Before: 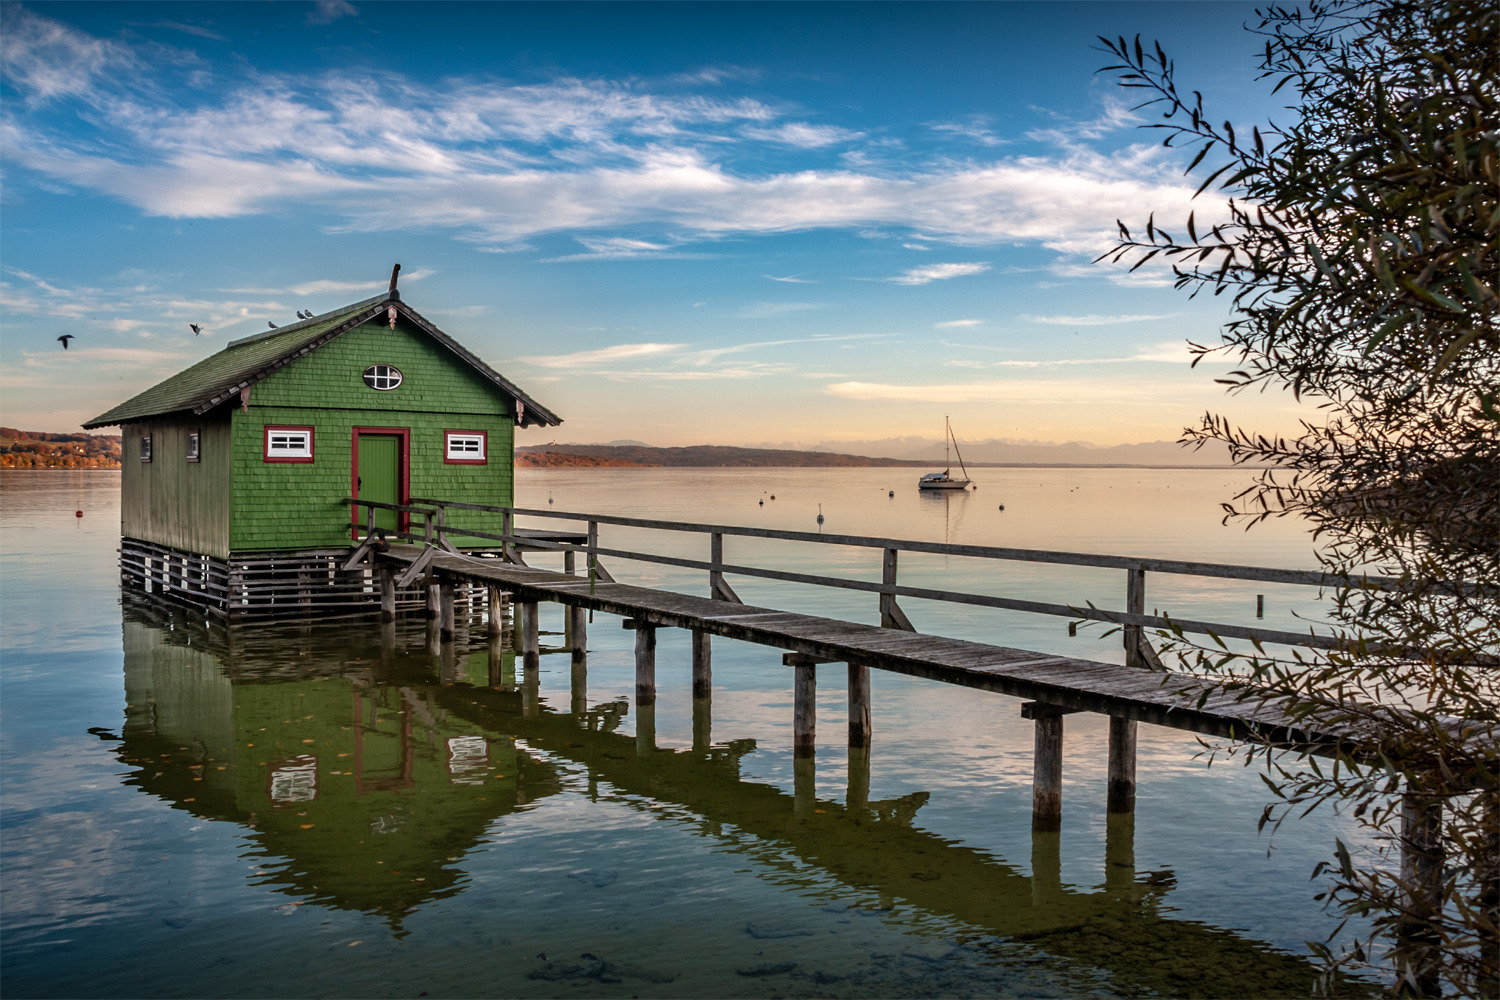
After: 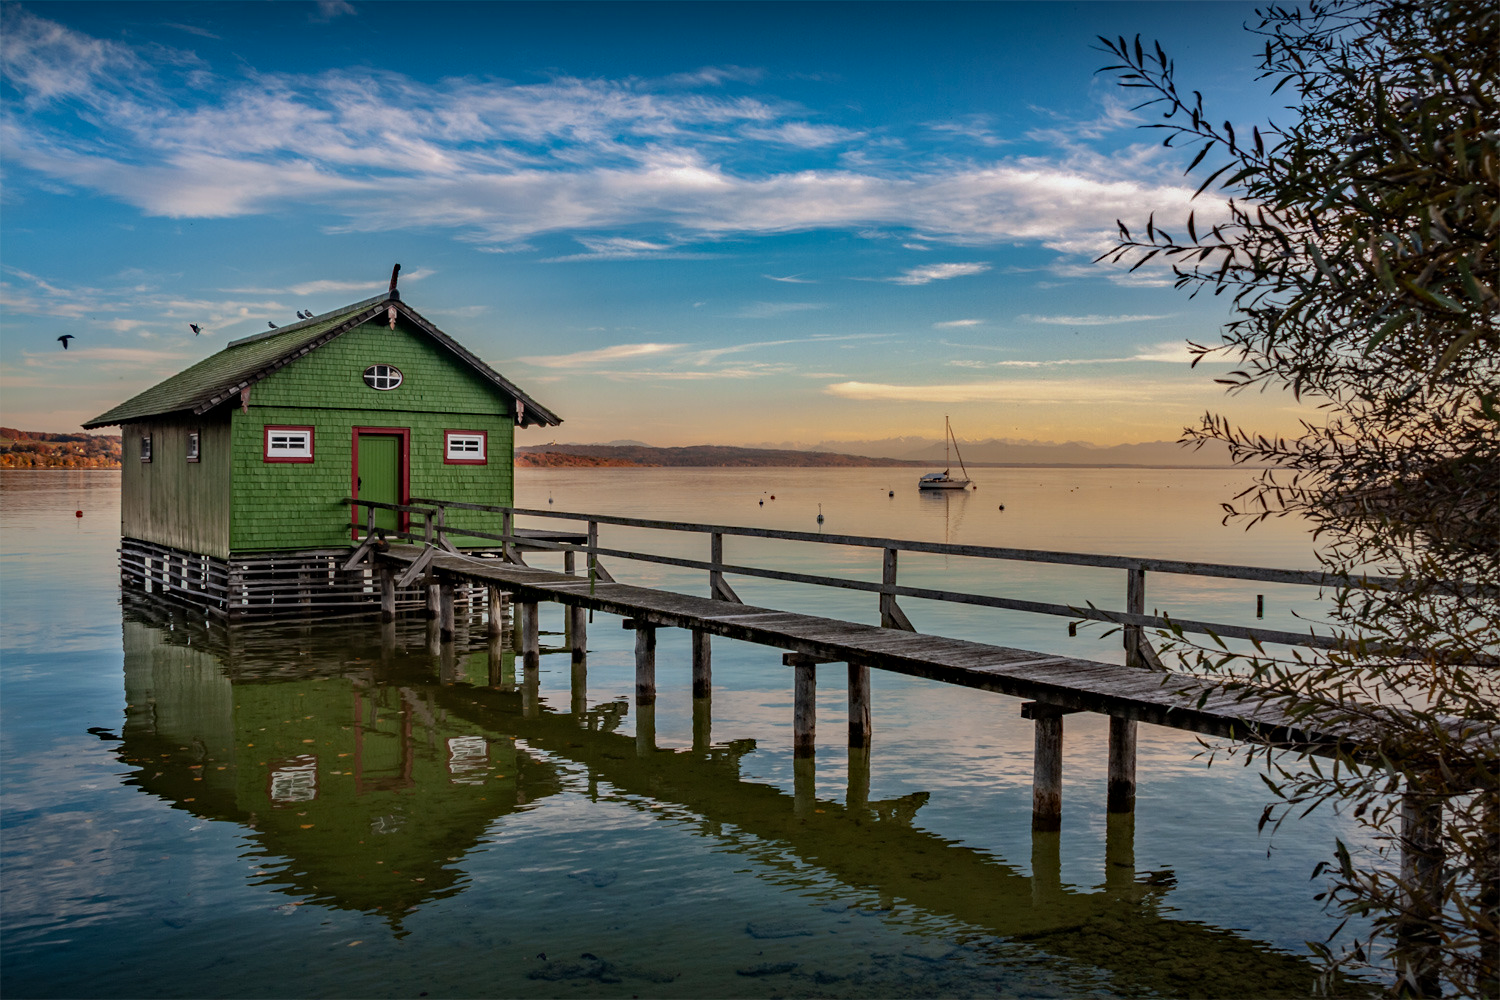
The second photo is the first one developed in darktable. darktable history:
haze removal: compatibility mode true, adaptive false
exposure: exposure -0.158 EV, compensate highlight preservation false
shadows and highlights: shadows -19.19, highlights -73.61, highlights color adjustment 73.09%
